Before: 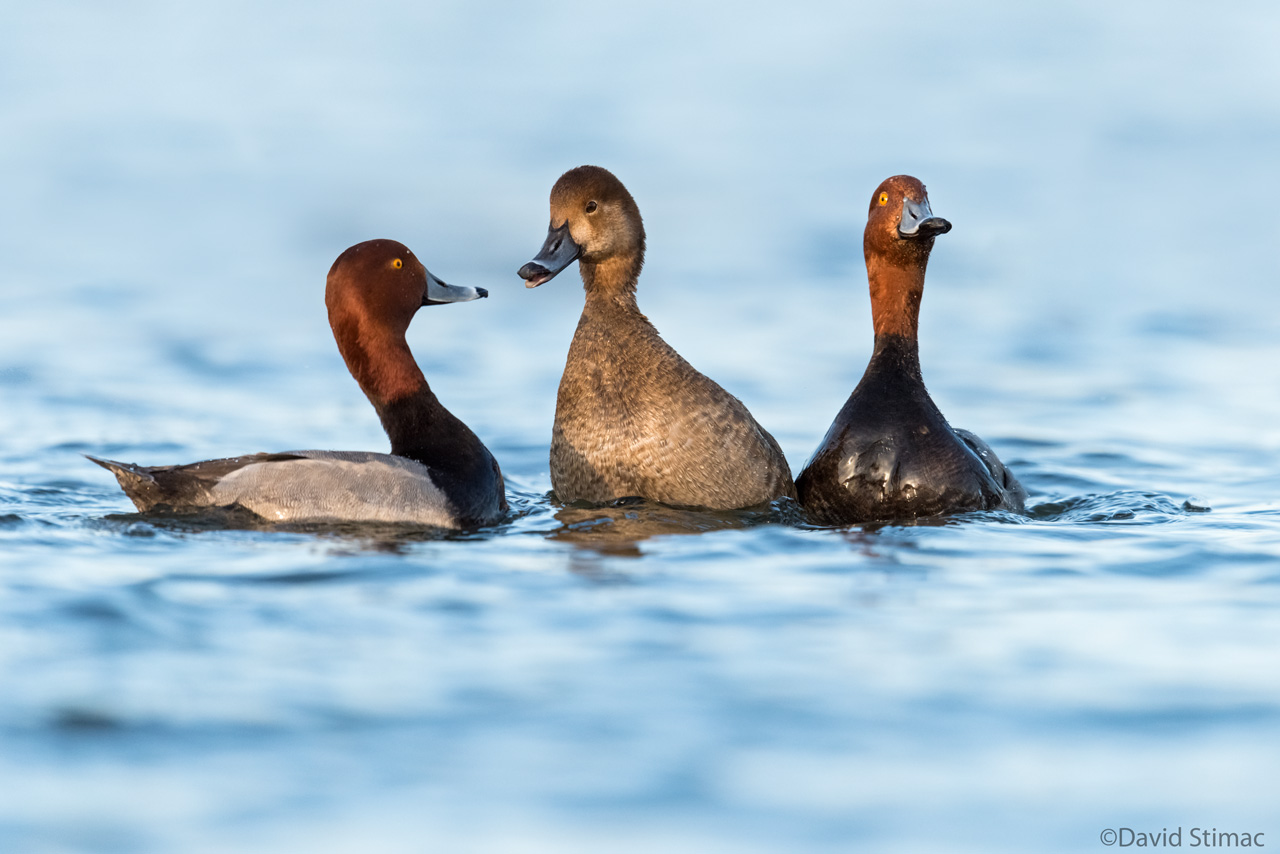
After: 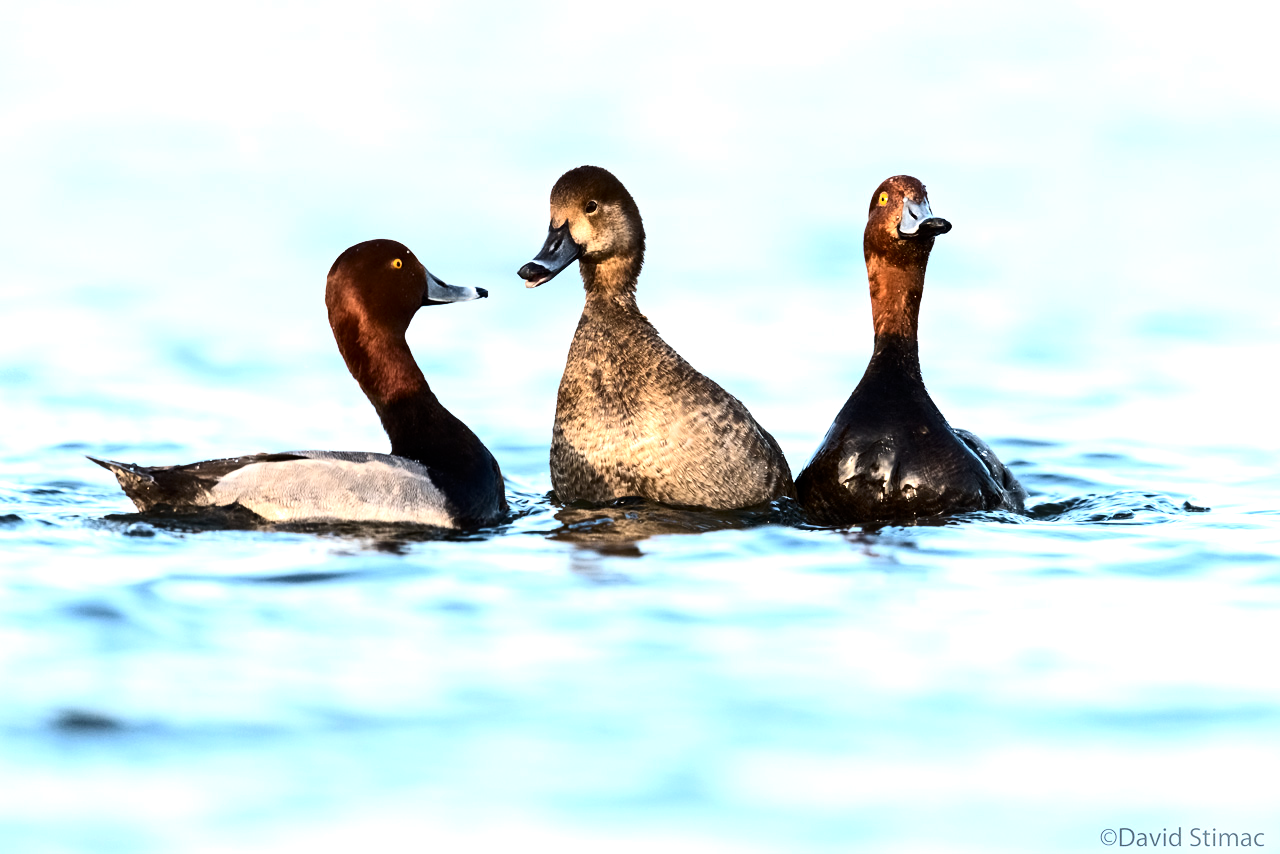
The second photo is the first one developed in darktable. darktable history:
tone equalizer: -8 EV -1.08 EV, -7 EV -1.01 EV, -6 EV -0.867 EV, -5 EV -0.578 EV, -3 EV 0.578 EV, -2 EV 0.867 EV, -1 EV 1.01 EV, +0 EV 1.08 EV, edges refinement/feathering 500, mask exposure compensation -1.57 EV, preserve details no
color balance: output saturation 98.5%
contrast brightness saturation: contrast 0.22
